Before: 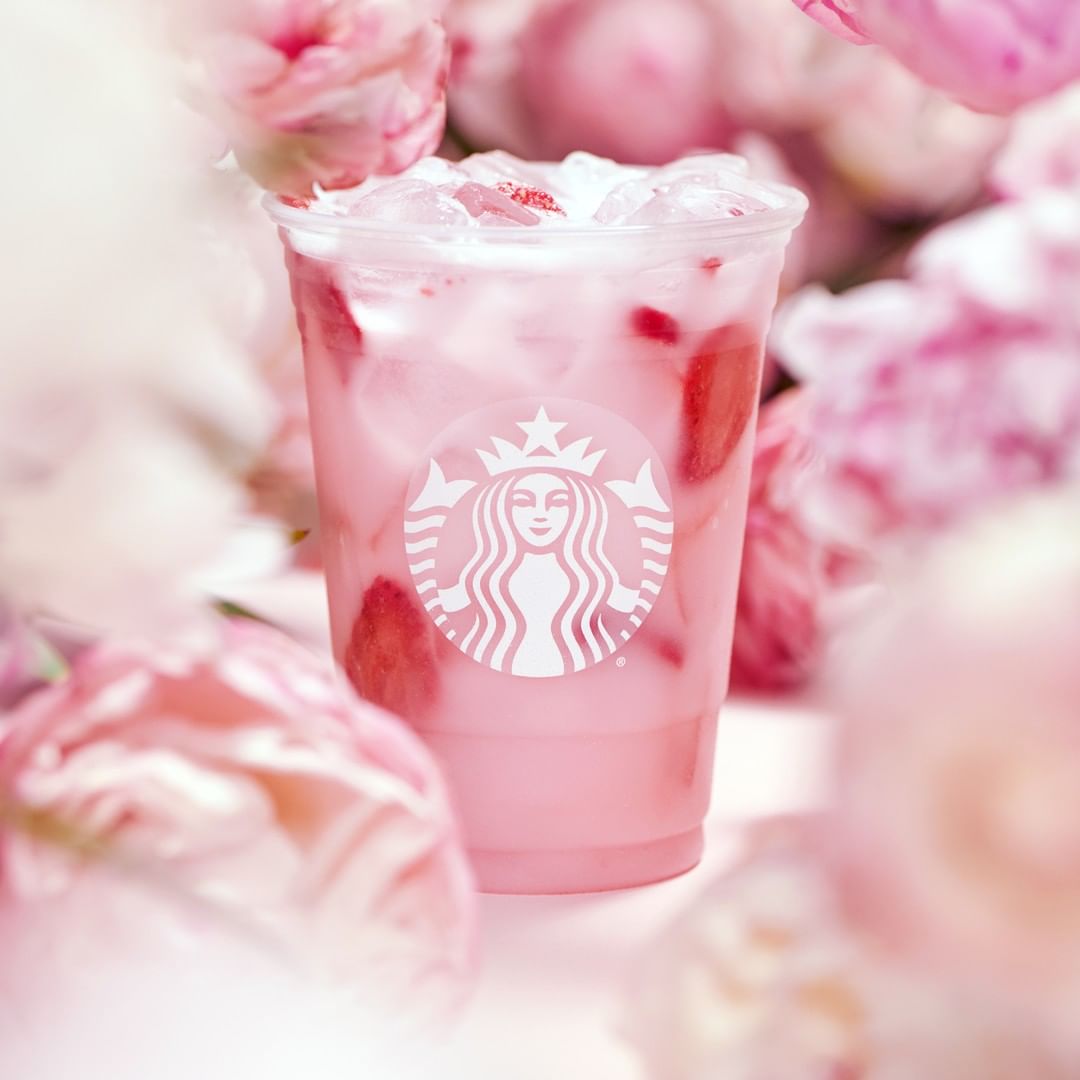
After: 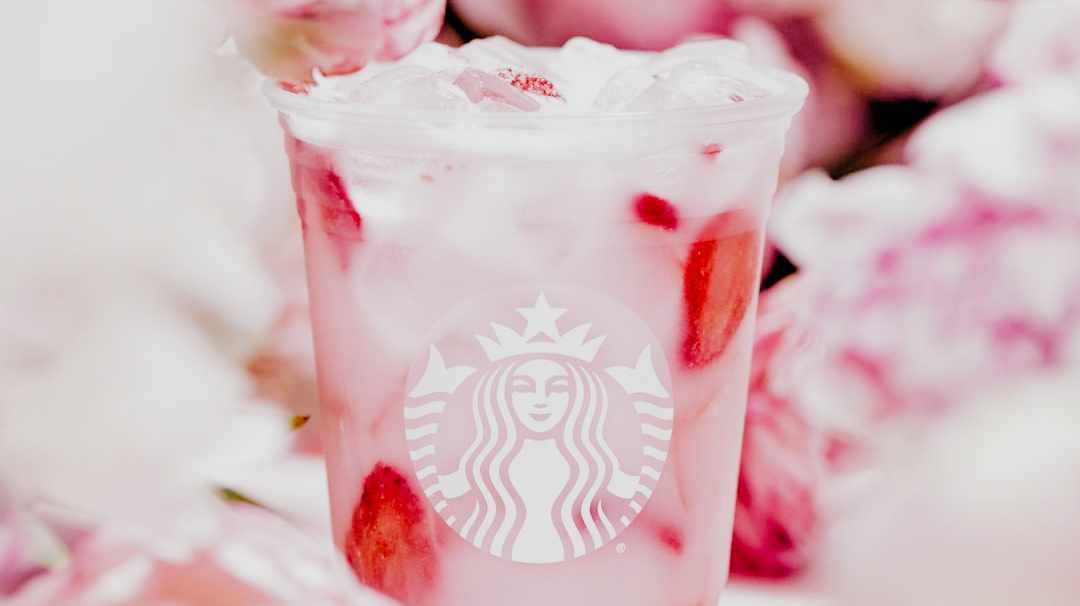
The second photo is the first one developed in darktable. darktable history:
crop and rotate: top 10.605%, bottom 33.274%
tone equalizer: -8 EV -0.417 EV, -7 EV -0.389 EV, -6 EV -0.333 EV, -5 EV -0.222 EV, -3 EV 0.222 EV, -2 EV 0.333 EV, -1 EV 0.389 EV, +0 EV 0.417 EV, edges refinement/feathering 500, mask exposure compensation -1.57 EV, preserve details no
filmic rgb: black relative exposure -2.85 EV, white relative exposure 4.56 EV, hardness 1.77, contrast 1.25, preserve chrominance no, color science v5 (2021)
